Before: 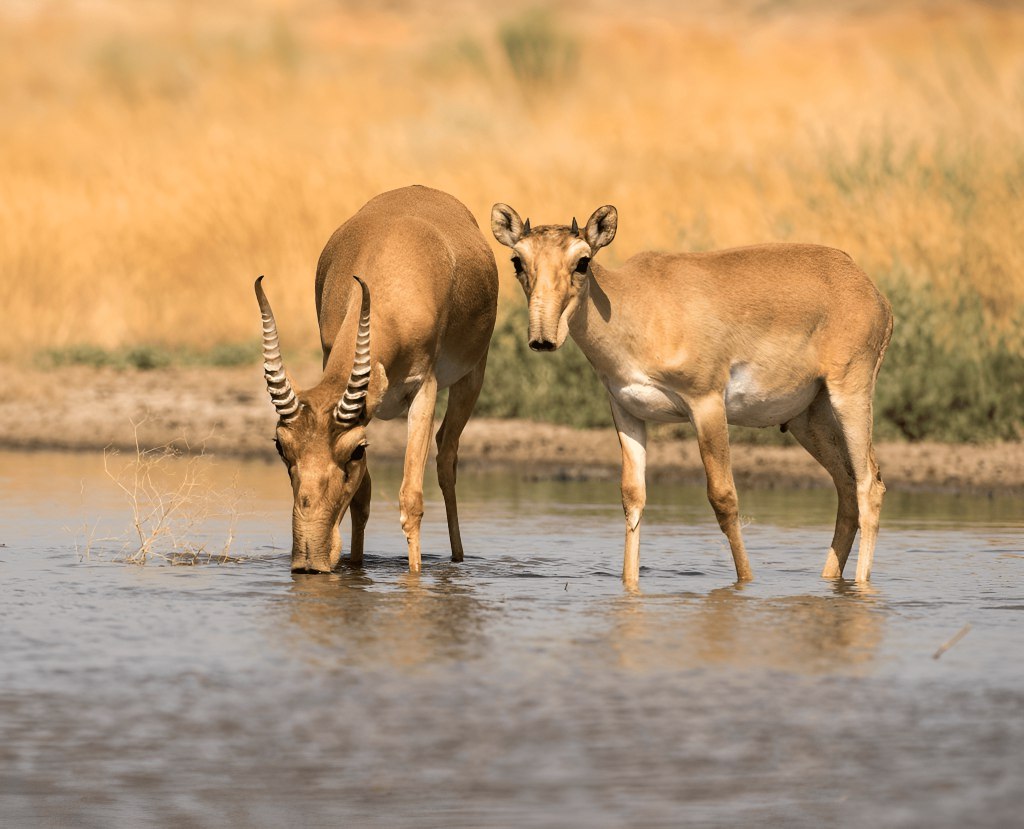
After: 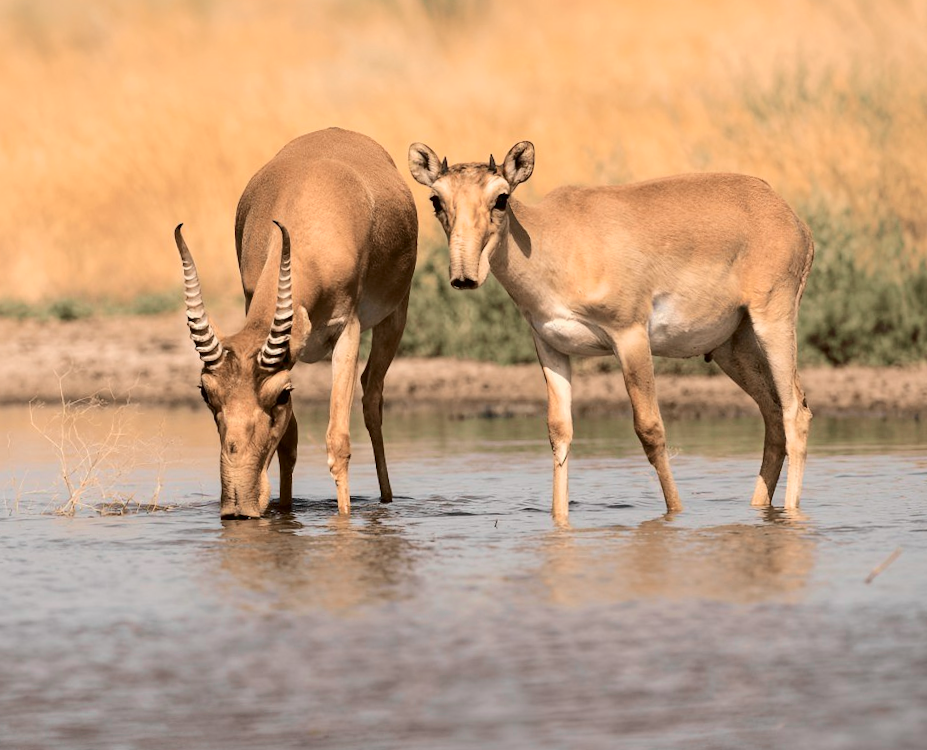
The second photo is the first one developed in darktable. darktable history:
tone equalizer: on, module defaults
crop and rotate: angle 1.96°, left 5.673%, top 5.673%
tone curve: curves: ch0 [(0, 0) (0.105, 0.068) (0.181, 0.14) (0.28, 0.259) (0.384, 0.404) (0.485, 0.531) (0.638, 0.681) (0.87, 0.883) (1, 0.977)]; ch1 [(0, 0) (0.161, 0.092) (0.35, 0.33) (0.379, 0.401) (0.456, 0.469) (0.501, 0.499) (0.516, 0.524) (0.562, 0.569) (0.635, 0.646) (1, 1)]; ch2 [(0, 0) (0.371, 0.362) (0.437, 0.437) (0.5, 0.5) (0.53, 0.524) (0.56, 0.561) (0.622, 0.606) (1, 1)], color space Lab, independent channels, preserve colors none
